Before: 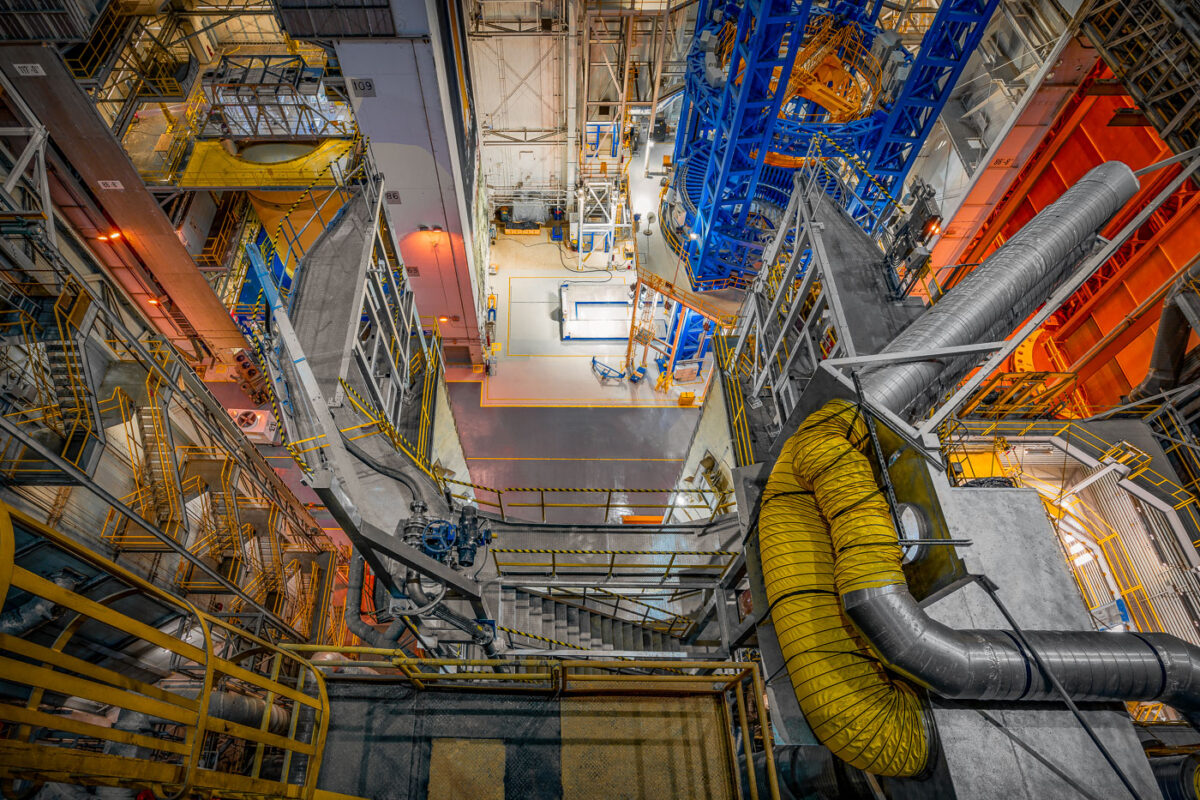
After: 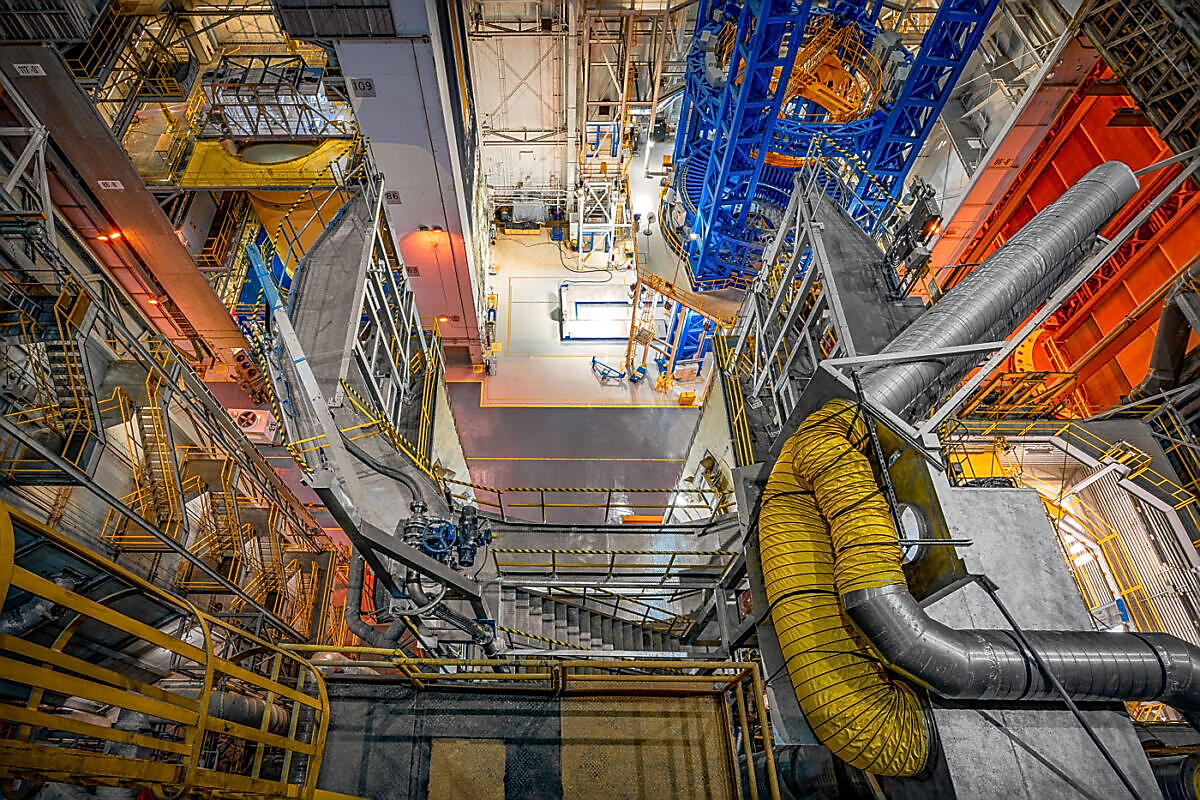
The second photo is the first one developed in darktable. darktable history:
exposure: exposure 0.194 EV, compensate highlight preservation false
sharpen: radius 1.371, amount 1.262, threshold 0.792
